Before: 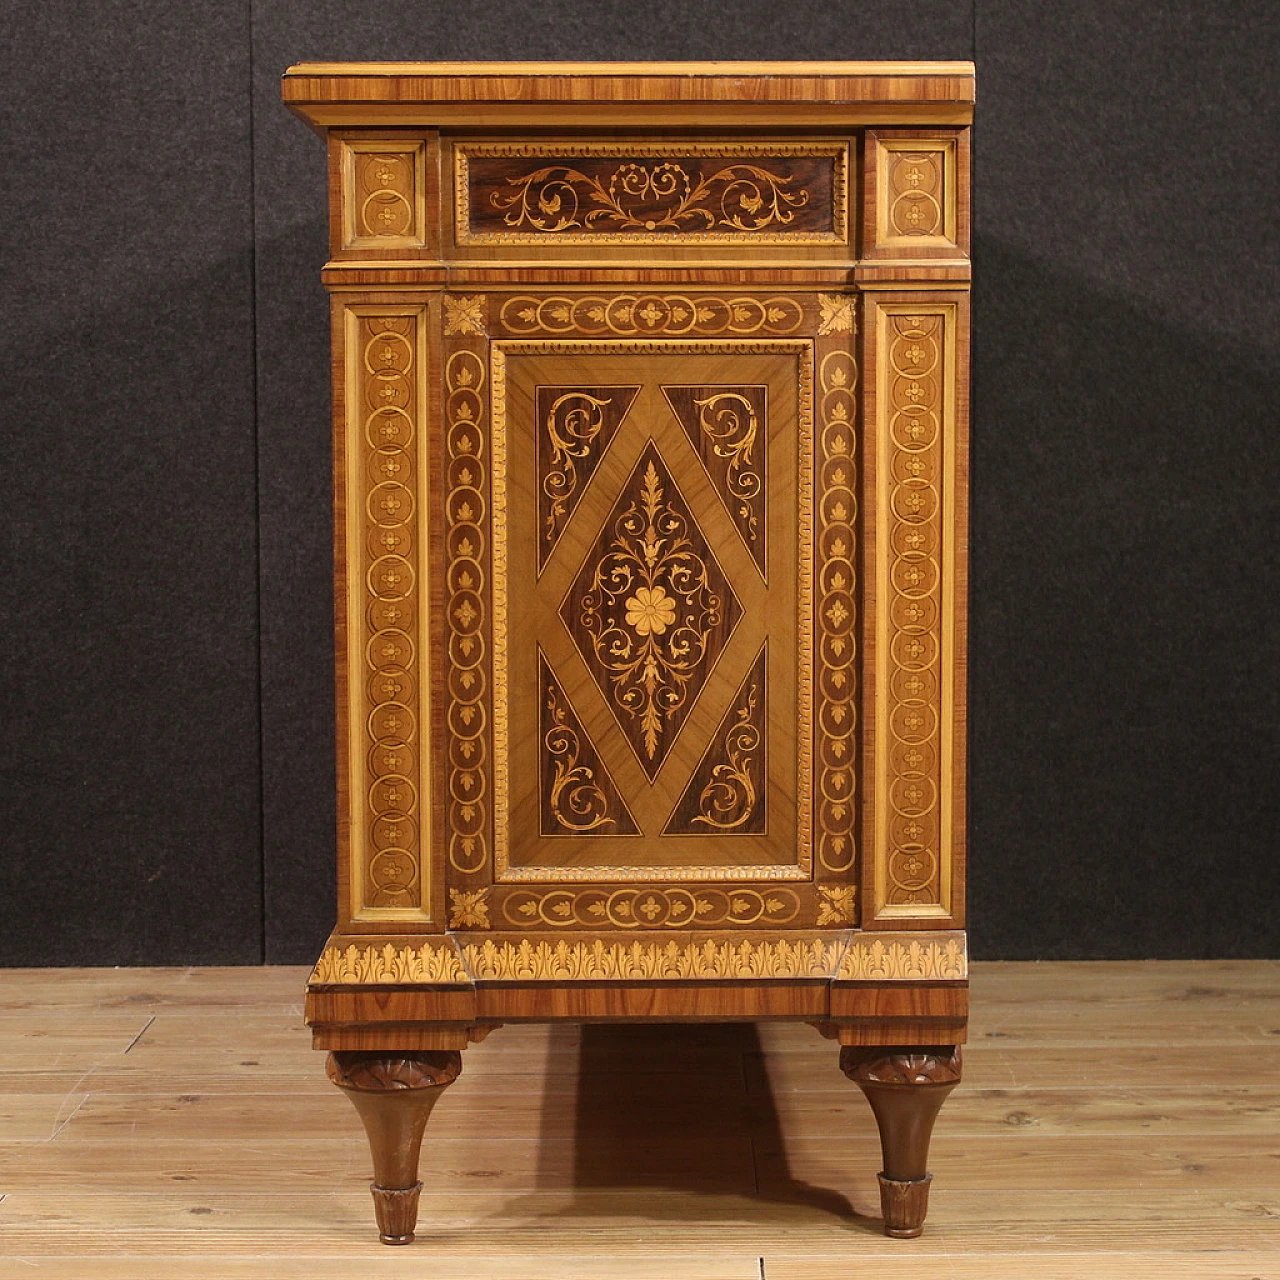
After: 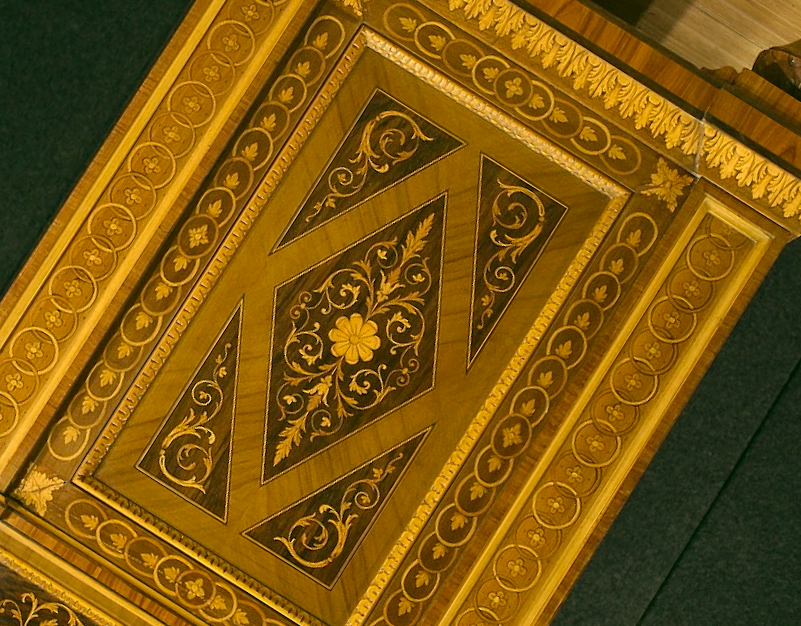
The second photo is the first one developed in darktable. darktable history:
crop and rotate: angle 147.57°, left 9.228%, top 15.566%, right 4.385%, bottom 16.91%
color correction: highlights a* 4.8, highlights b* 24.44, shadows a* -16.29, shadows b* 3.79
